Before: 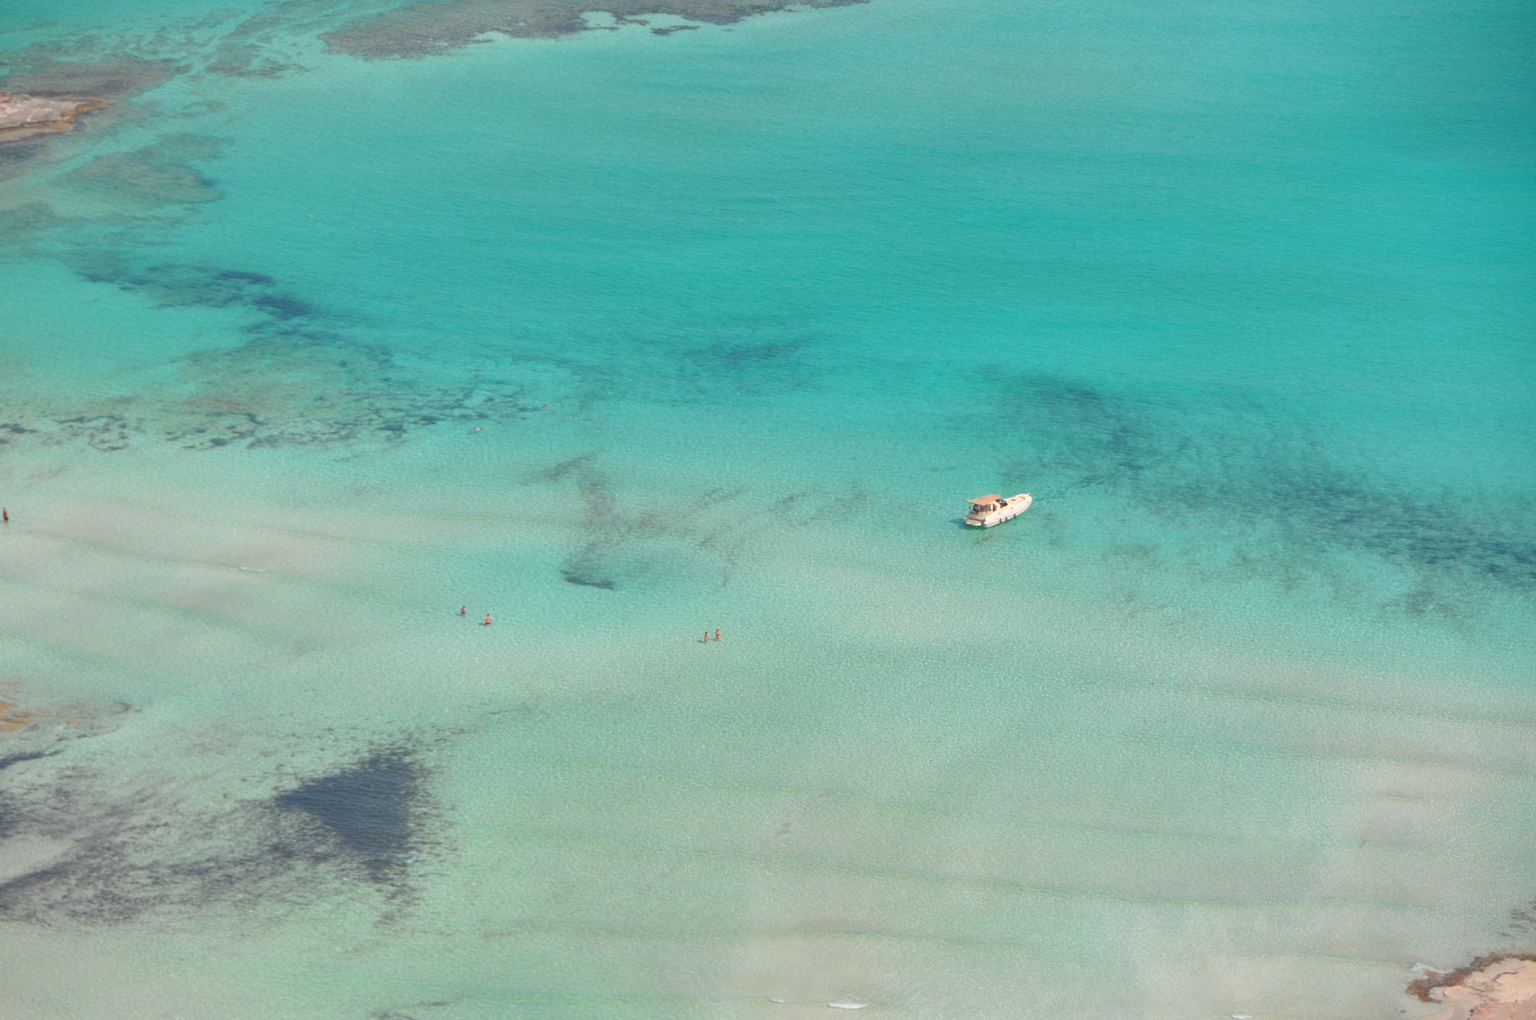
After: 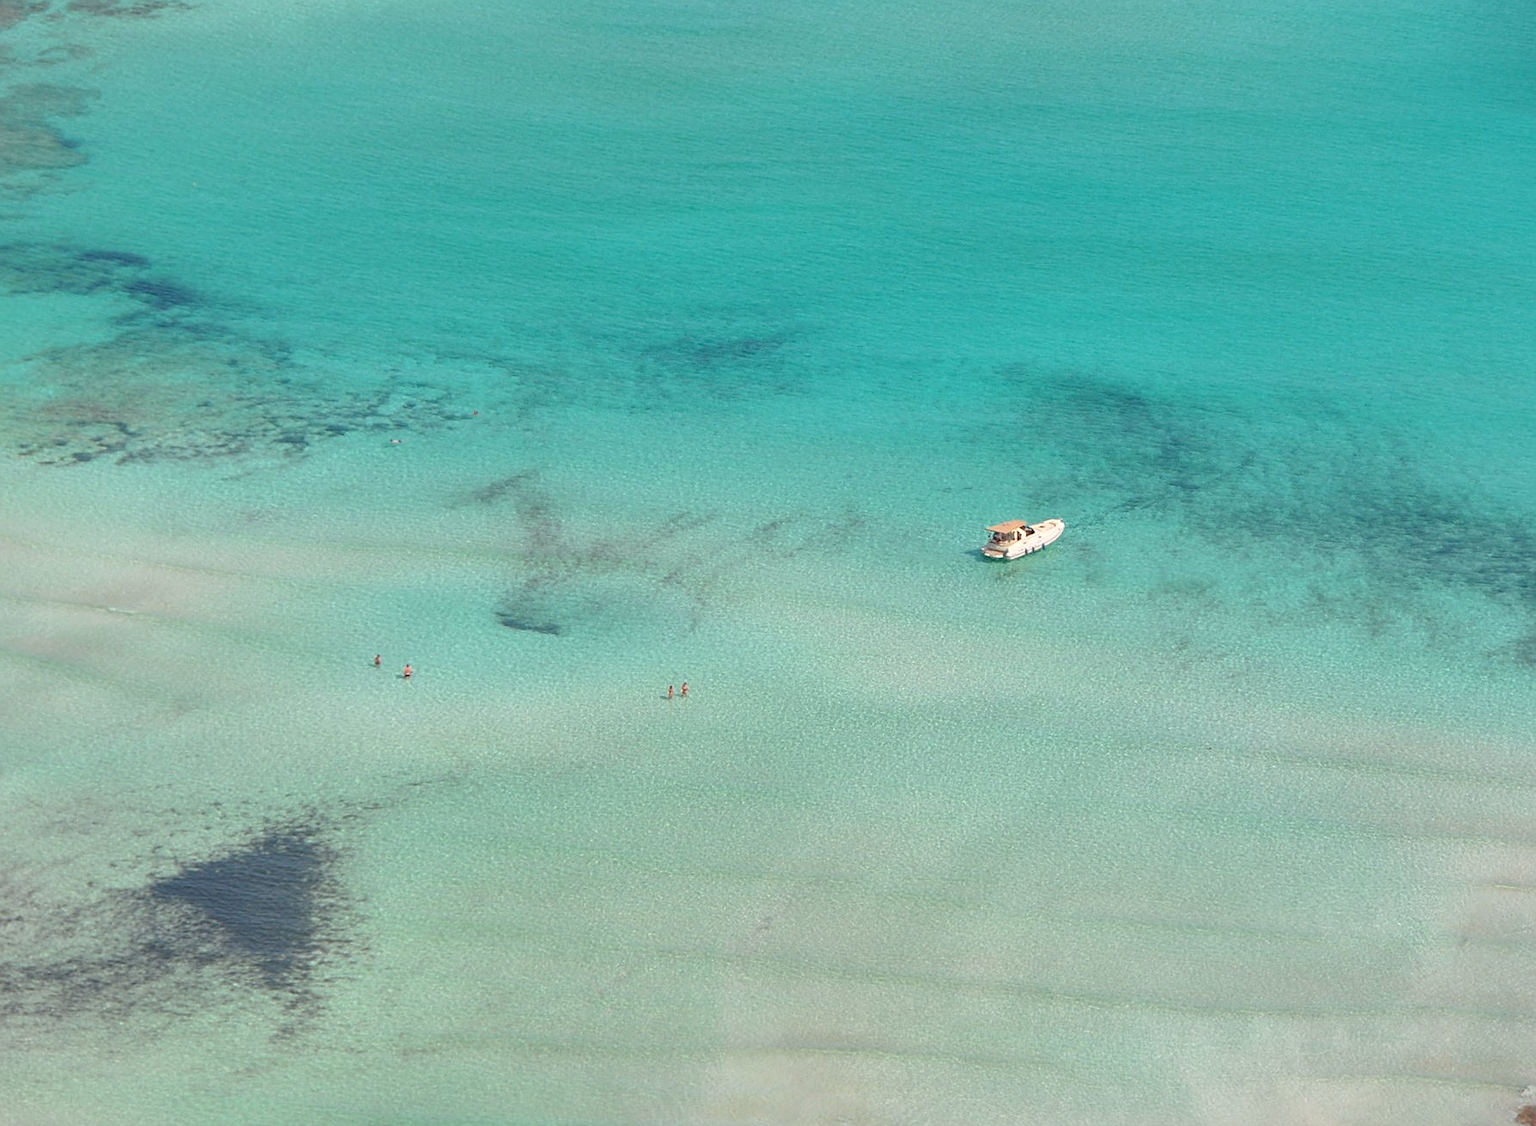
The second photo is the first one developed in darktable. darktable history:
sharpen: on, module defaults
local contrast: highlights 100%, shadows 100%, detail 120%, midtone range 0.2
crop: left 9.807%, top 6.259%, right 7.334%, bottom 2.177%
